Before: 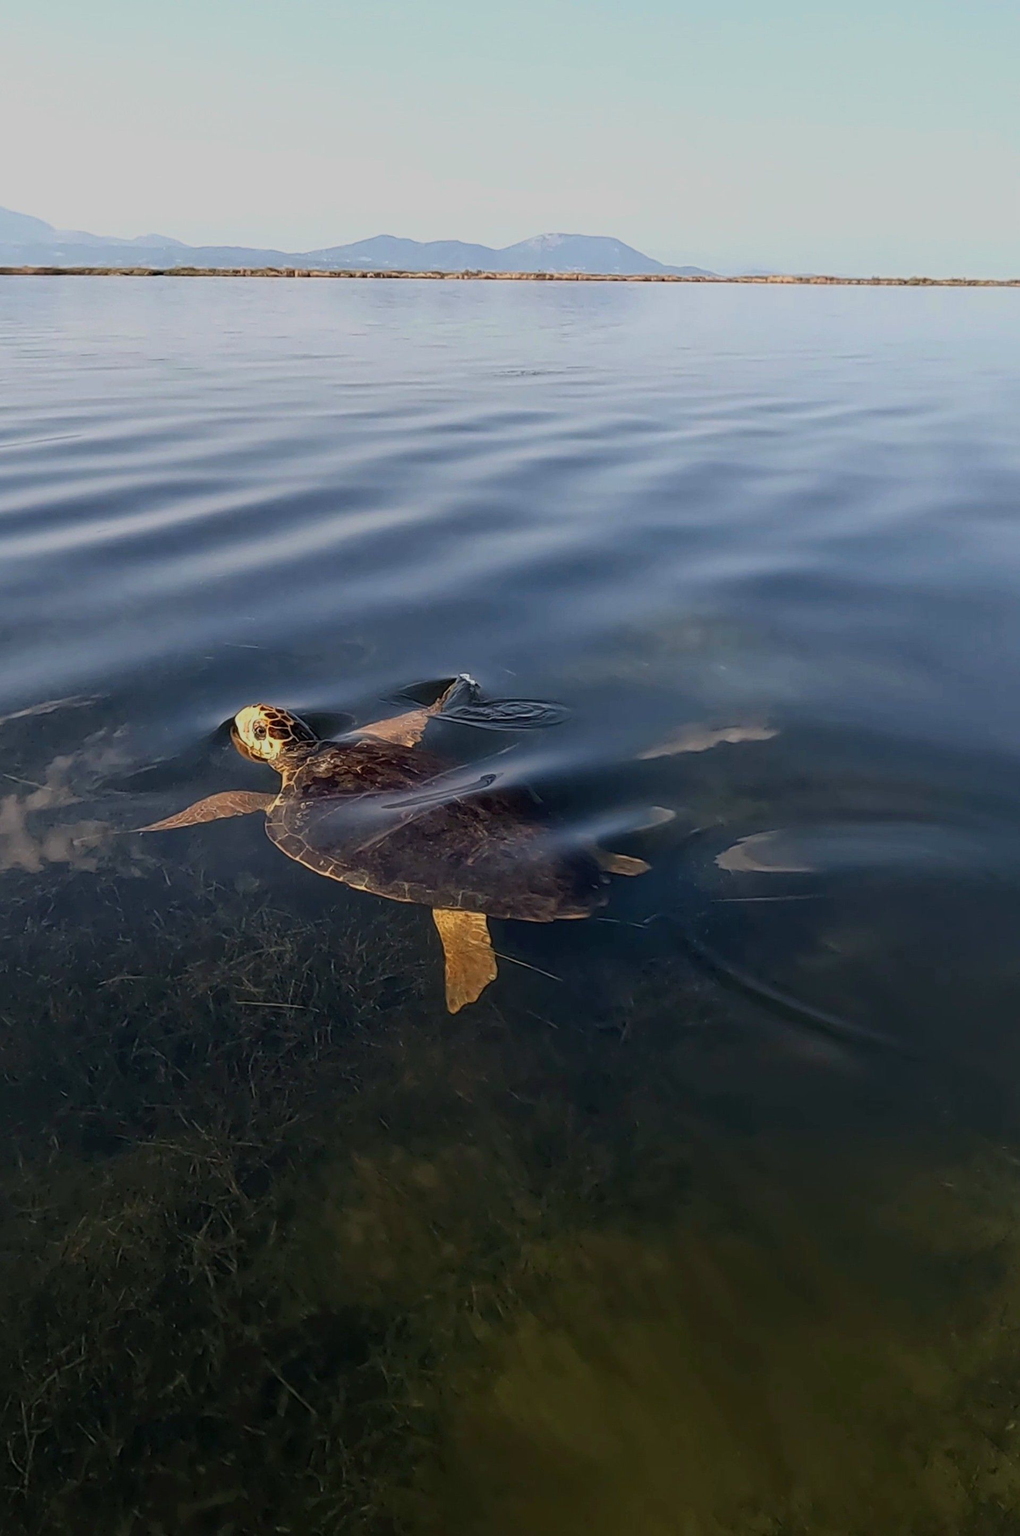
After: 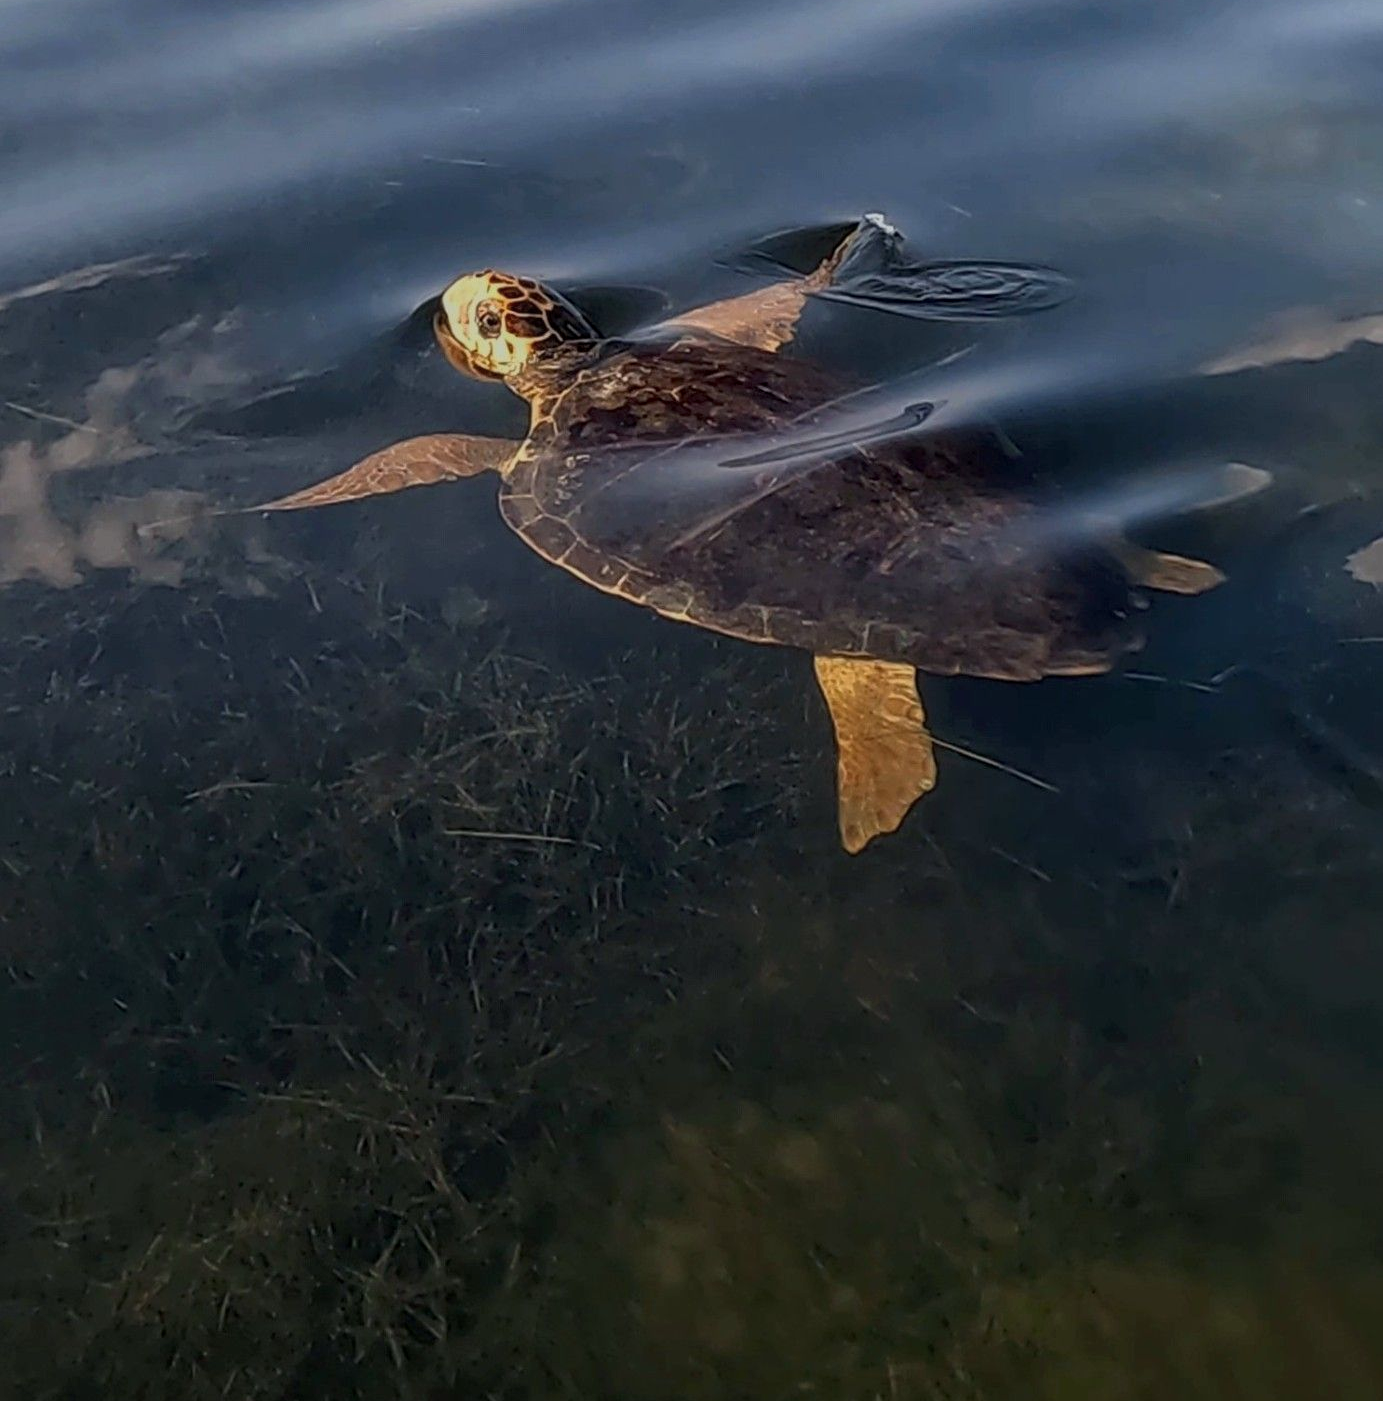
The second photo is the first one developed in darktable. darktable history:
local contrast: detail 115%
crop: top 36.498%, right 27.964%, bottom 14.995%
